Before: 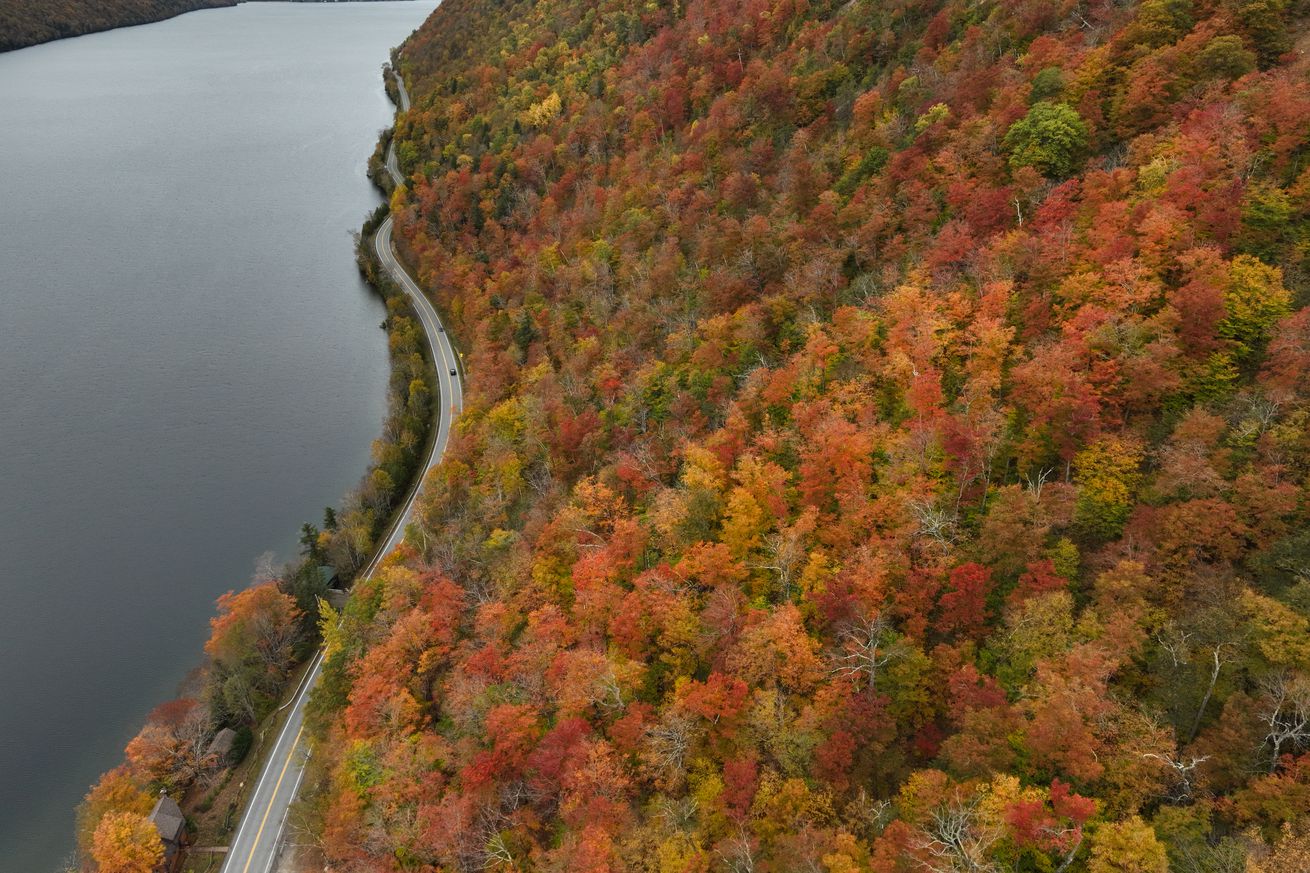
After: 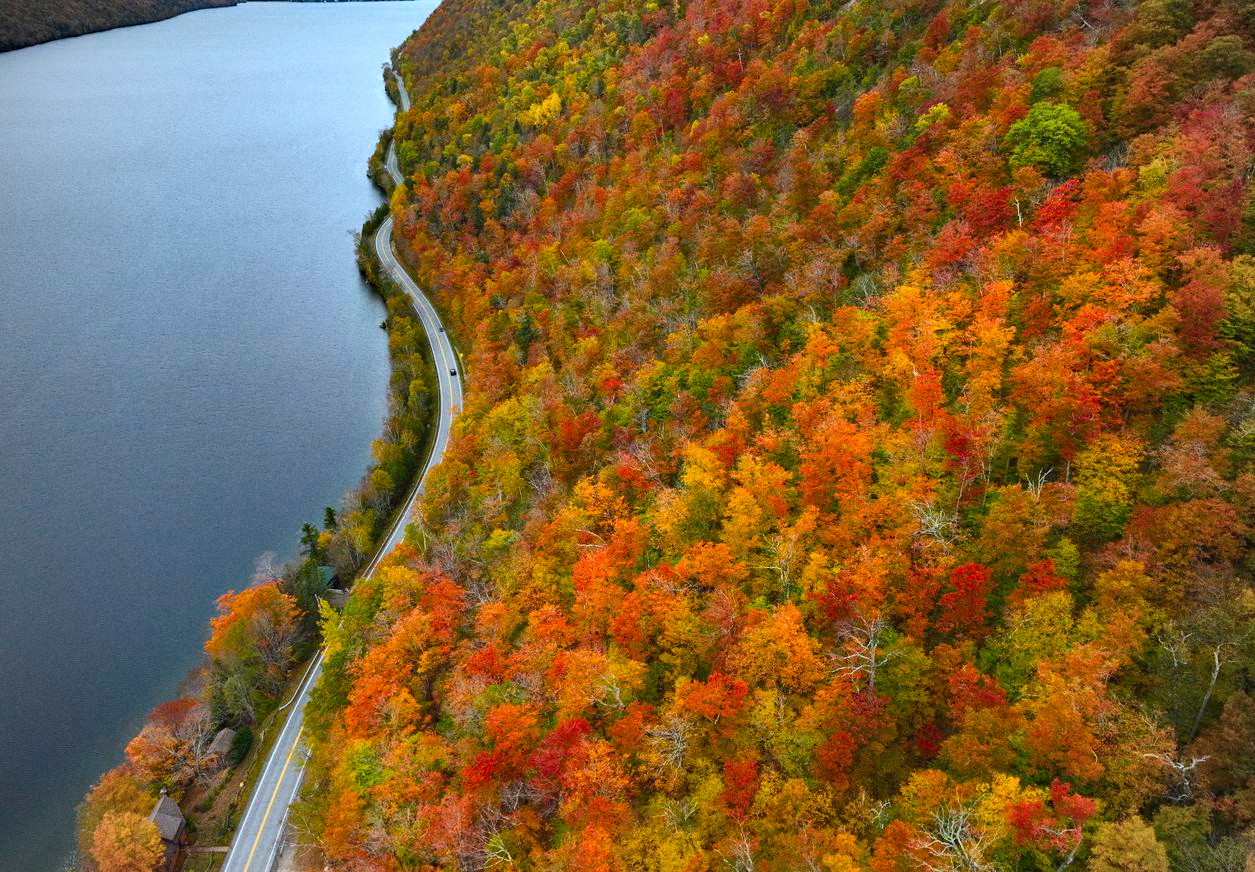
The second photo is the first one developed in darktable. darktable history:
color balance rgb: linear chroma grading › global chroma 10%, perceptual saturation grading › global saturation 30%, global vibrance 10%
vignetting: fall-off radius 60.92%
grain: coarseness 0.09 ISO
crop: right 4.126%, bottom 0.031%
haze removal: strength 0.25, distance 0.25, compatibility mode true, adaptive false
contrast brightness saturation: contrast 0.2, brightness 0.16, saturation 0.22
color calibration: x 0.37, y 0.382, temperature 4313.32 K
